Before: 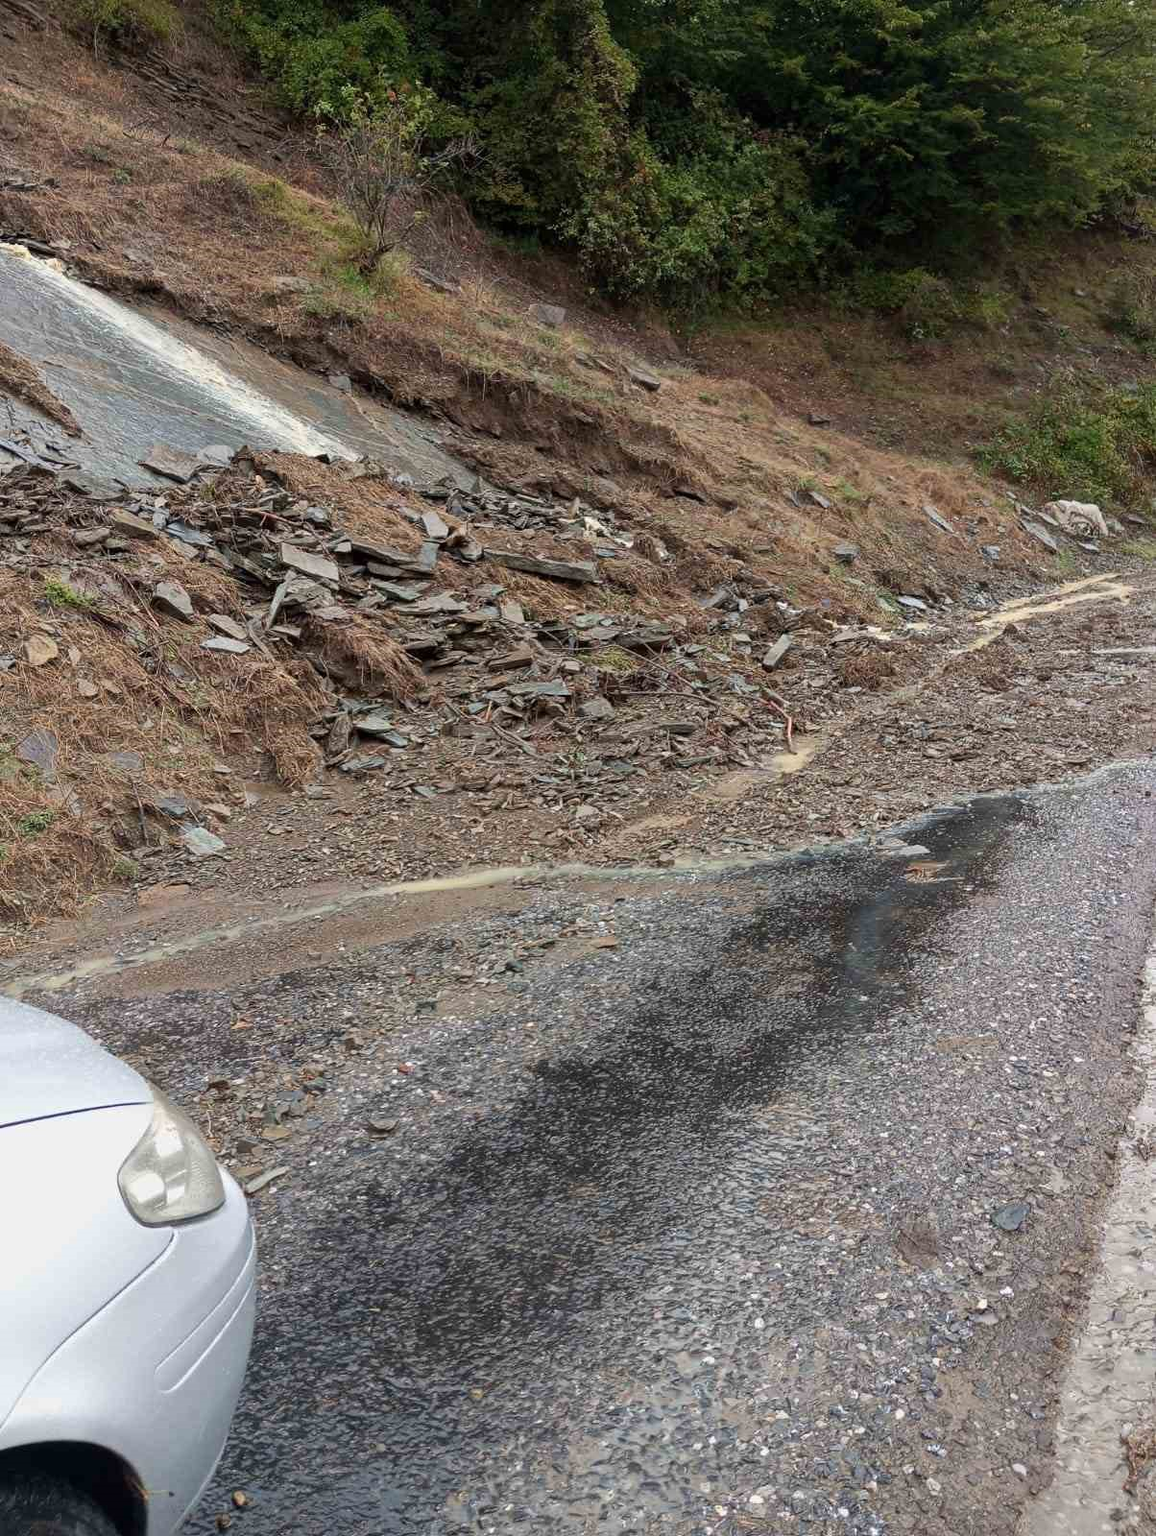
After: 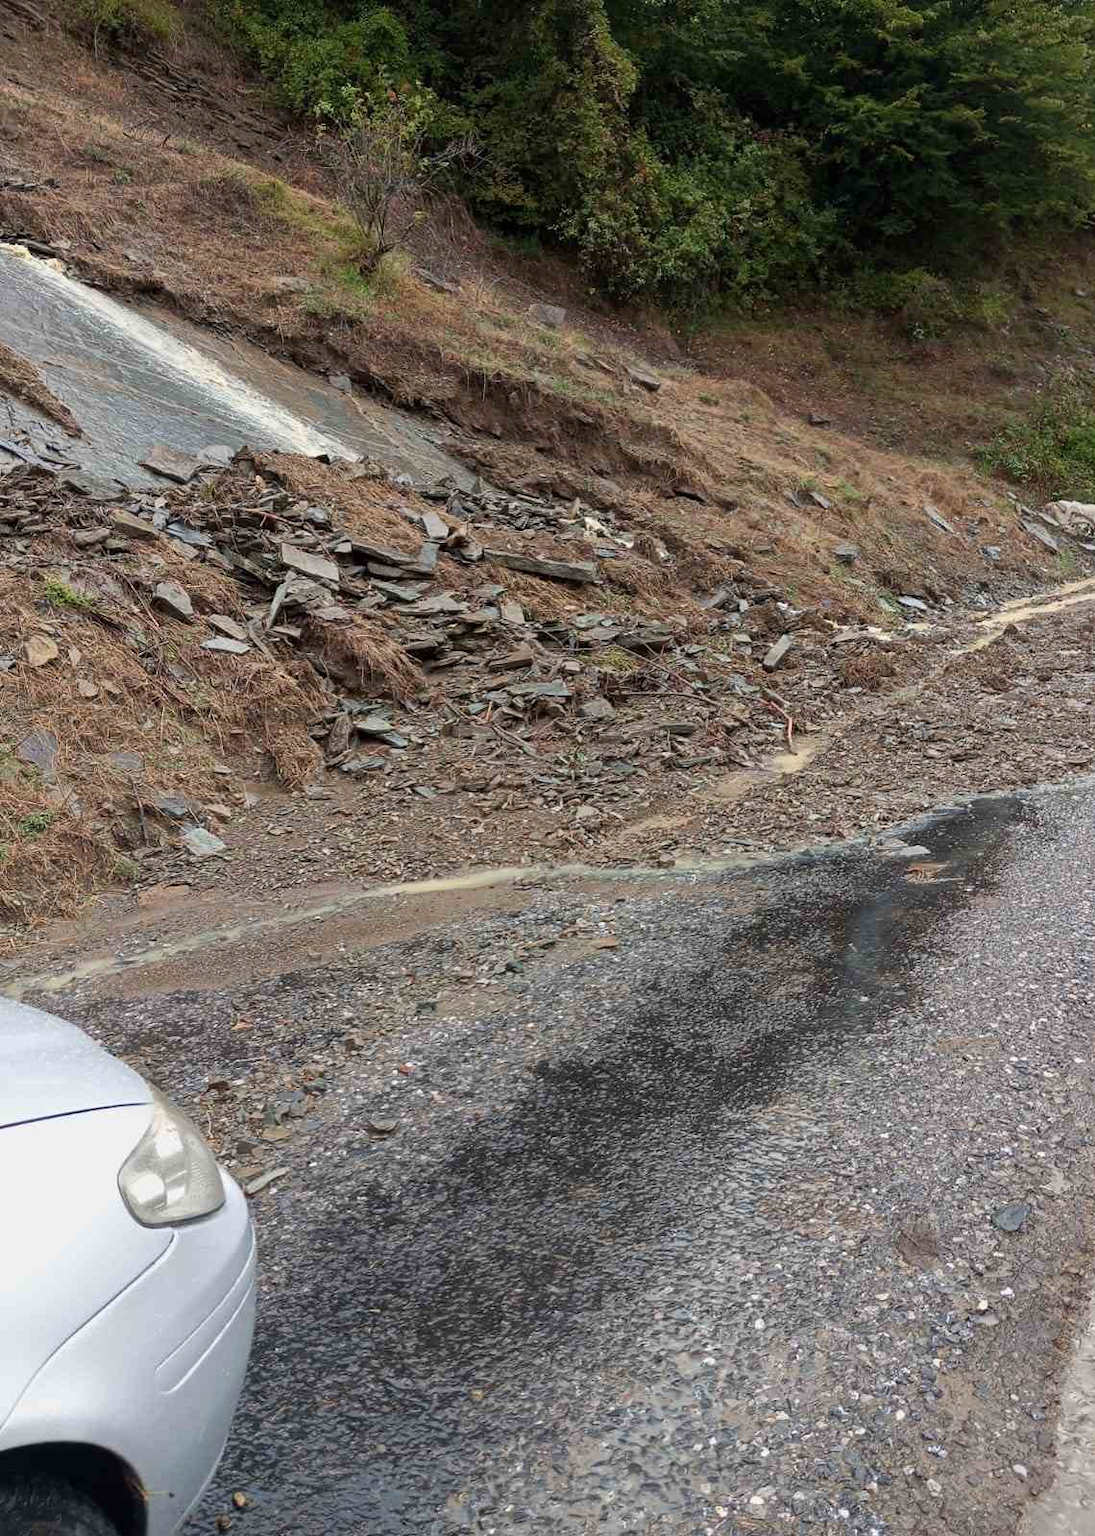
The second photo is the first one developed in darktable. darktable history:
crop and rotate: left 0%, right 5.313%
